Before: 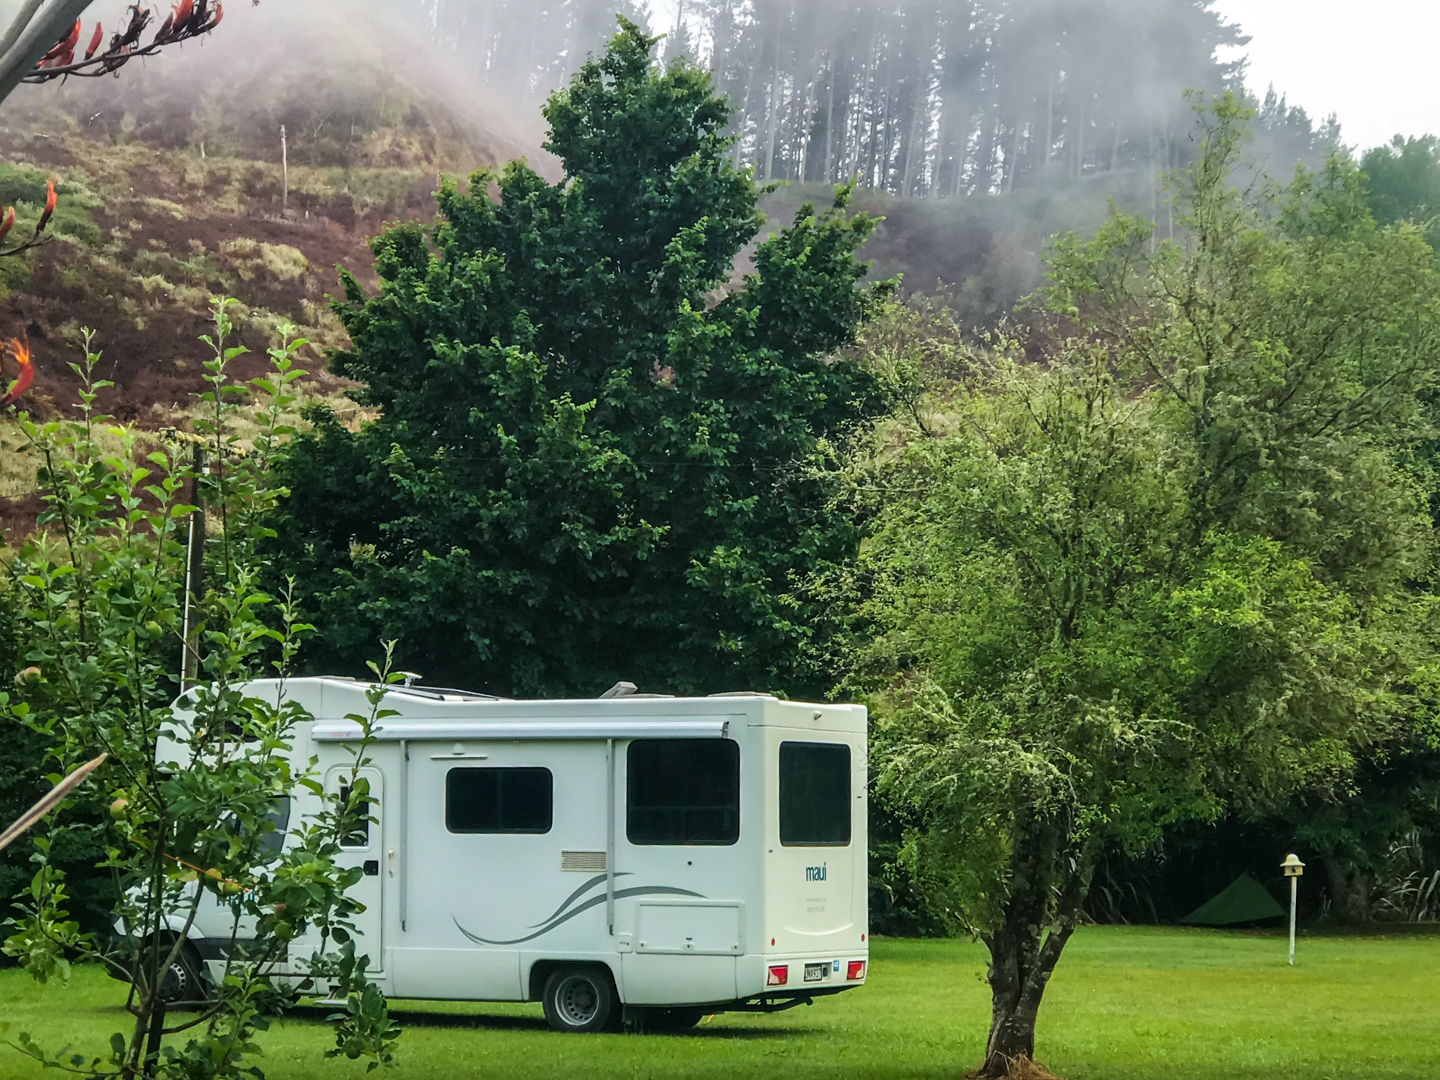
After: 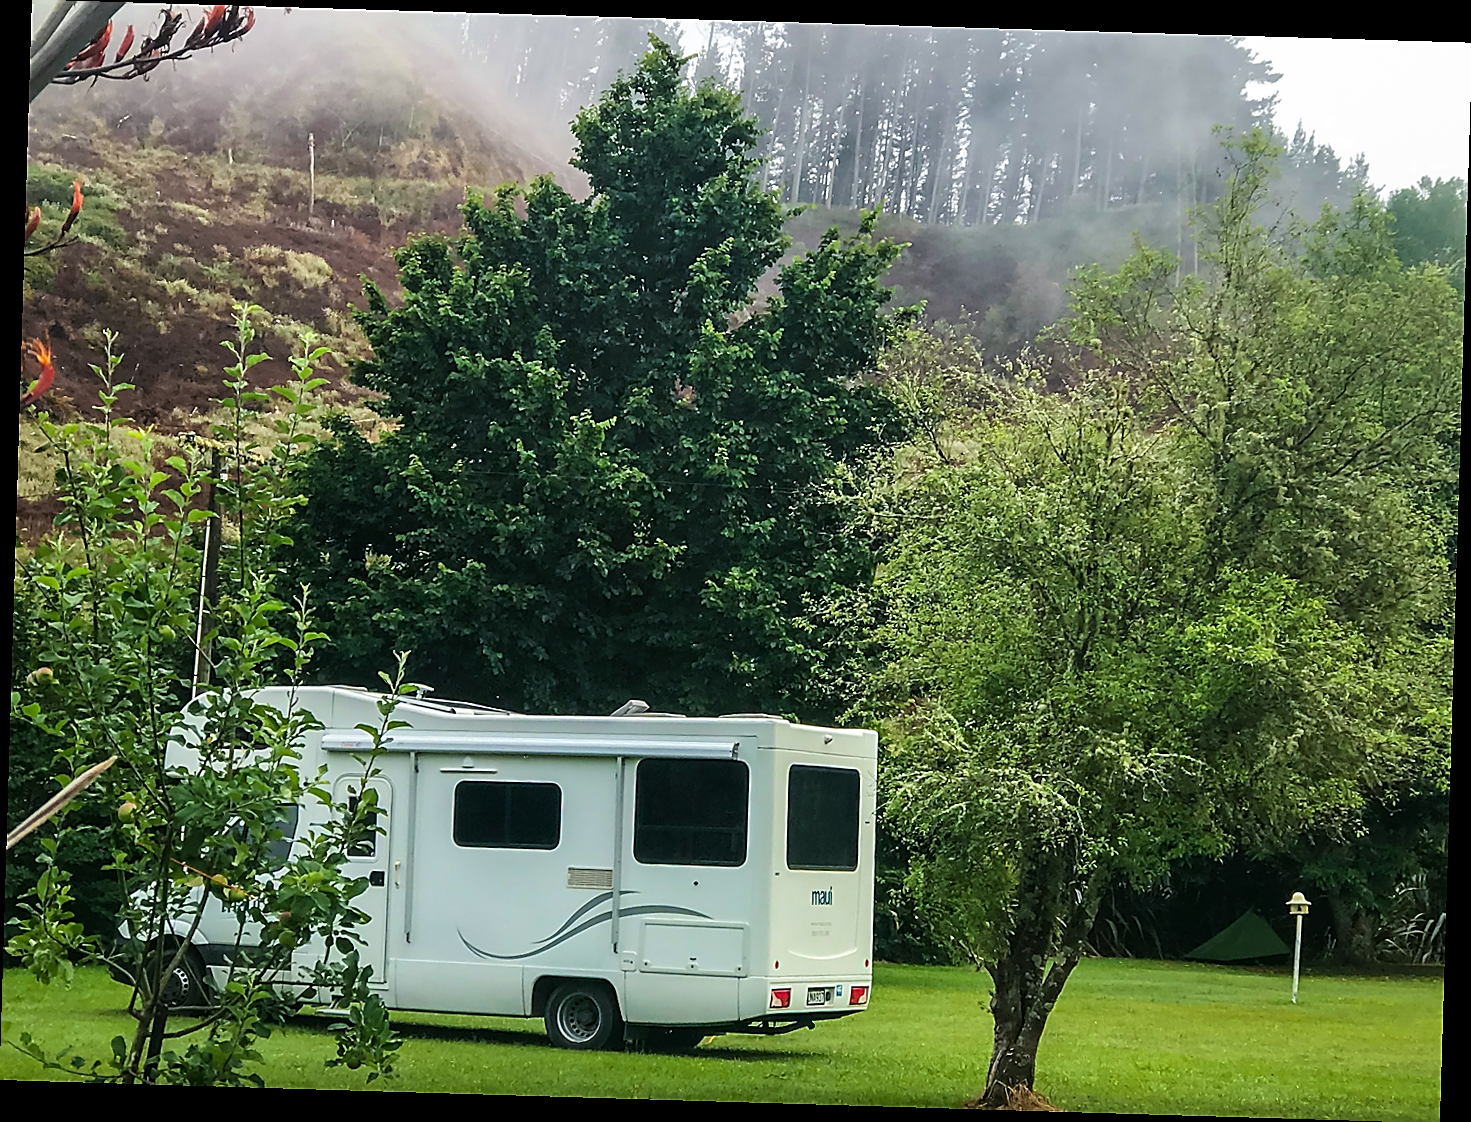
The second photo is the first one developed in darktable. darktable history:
sharpen: radius 1.4, amount 1.25, threshold 0.7
rotate and perspective: rotation 1.72°, automatic cropping off
